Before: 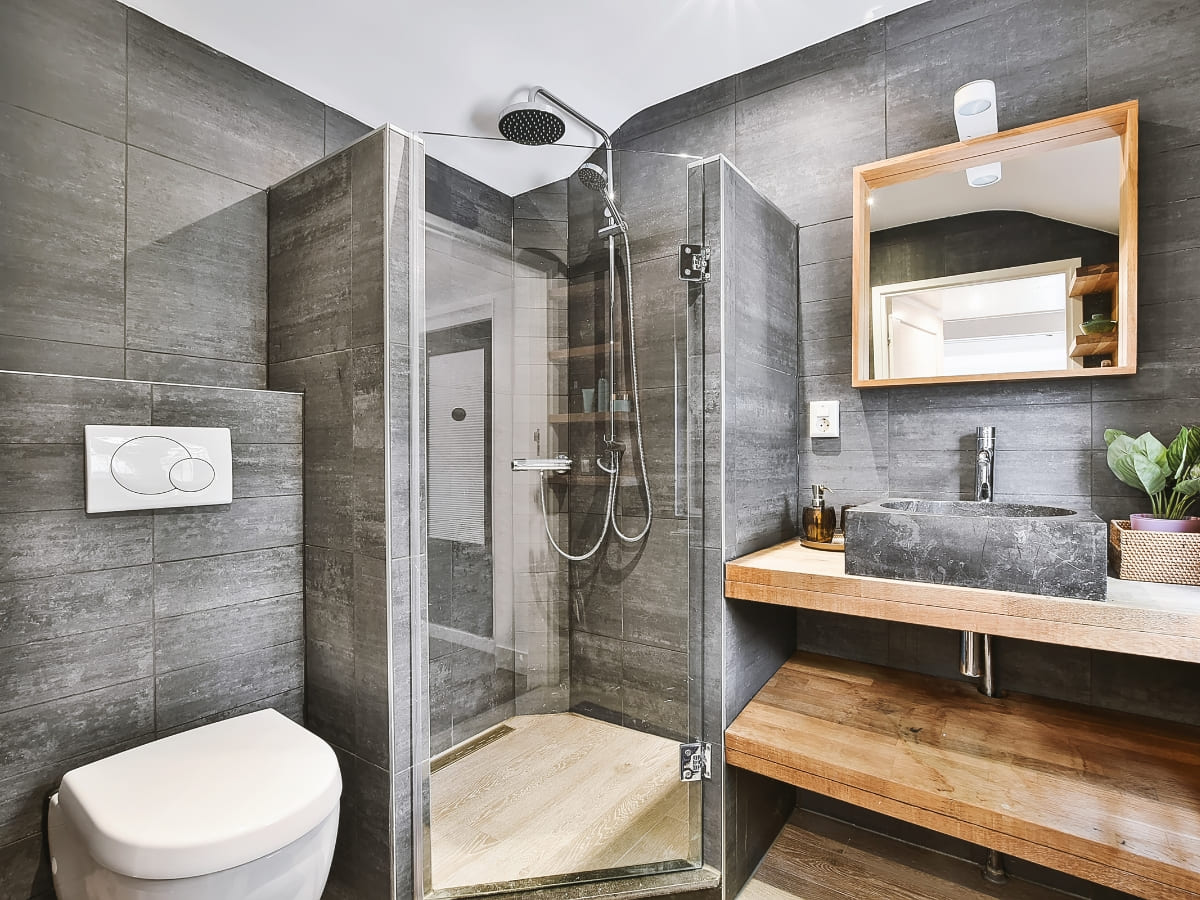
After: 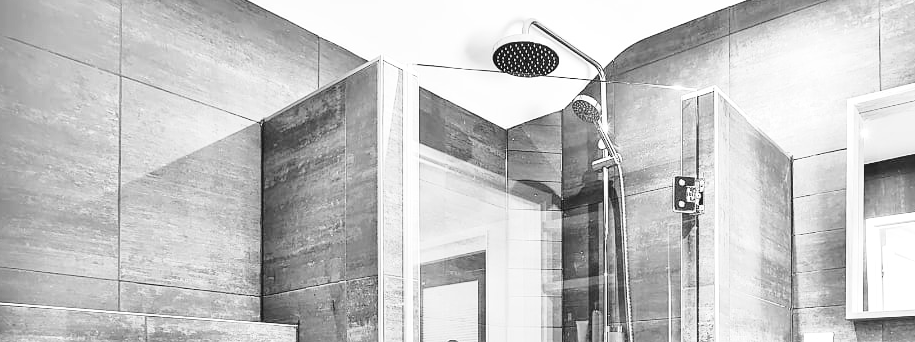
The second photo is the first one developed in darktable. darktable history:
exposure: black level correction 0.005, exposure 0.417 EV, compensate highlight preservation false
base curve: curves: ch0 [(0, 0) (0.028, 0.03) (0.121, 0.232) (0.46, 0.748) (0.859, 0.968) (1, 1)], preserve colors none
monochrome: size 1
crop: left 0.579%, top 7.627%, right 23.167%, bottom 54.275%
